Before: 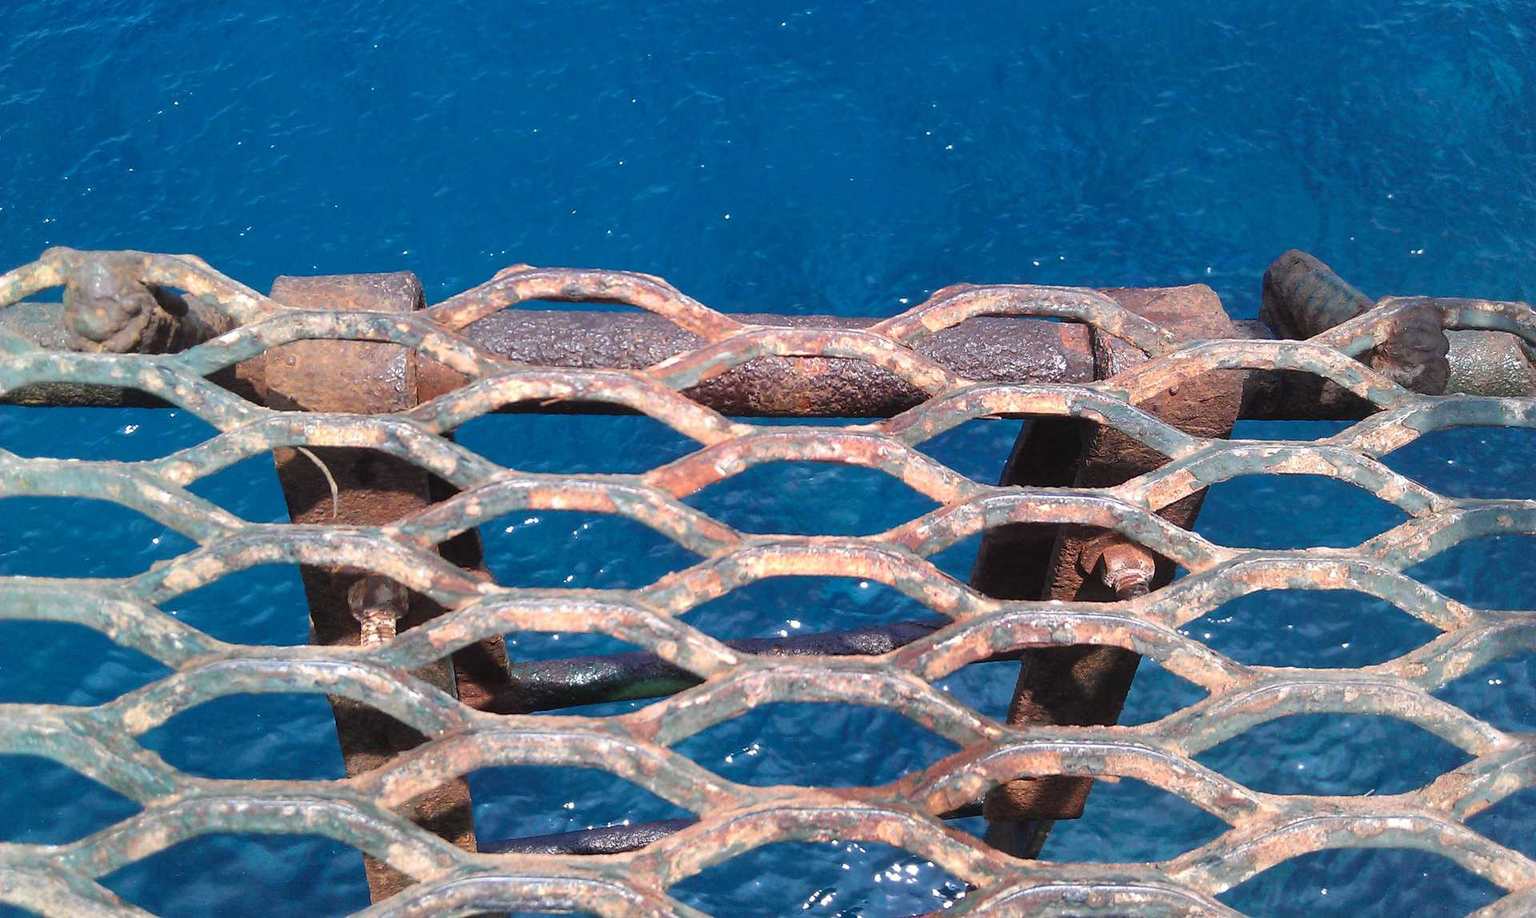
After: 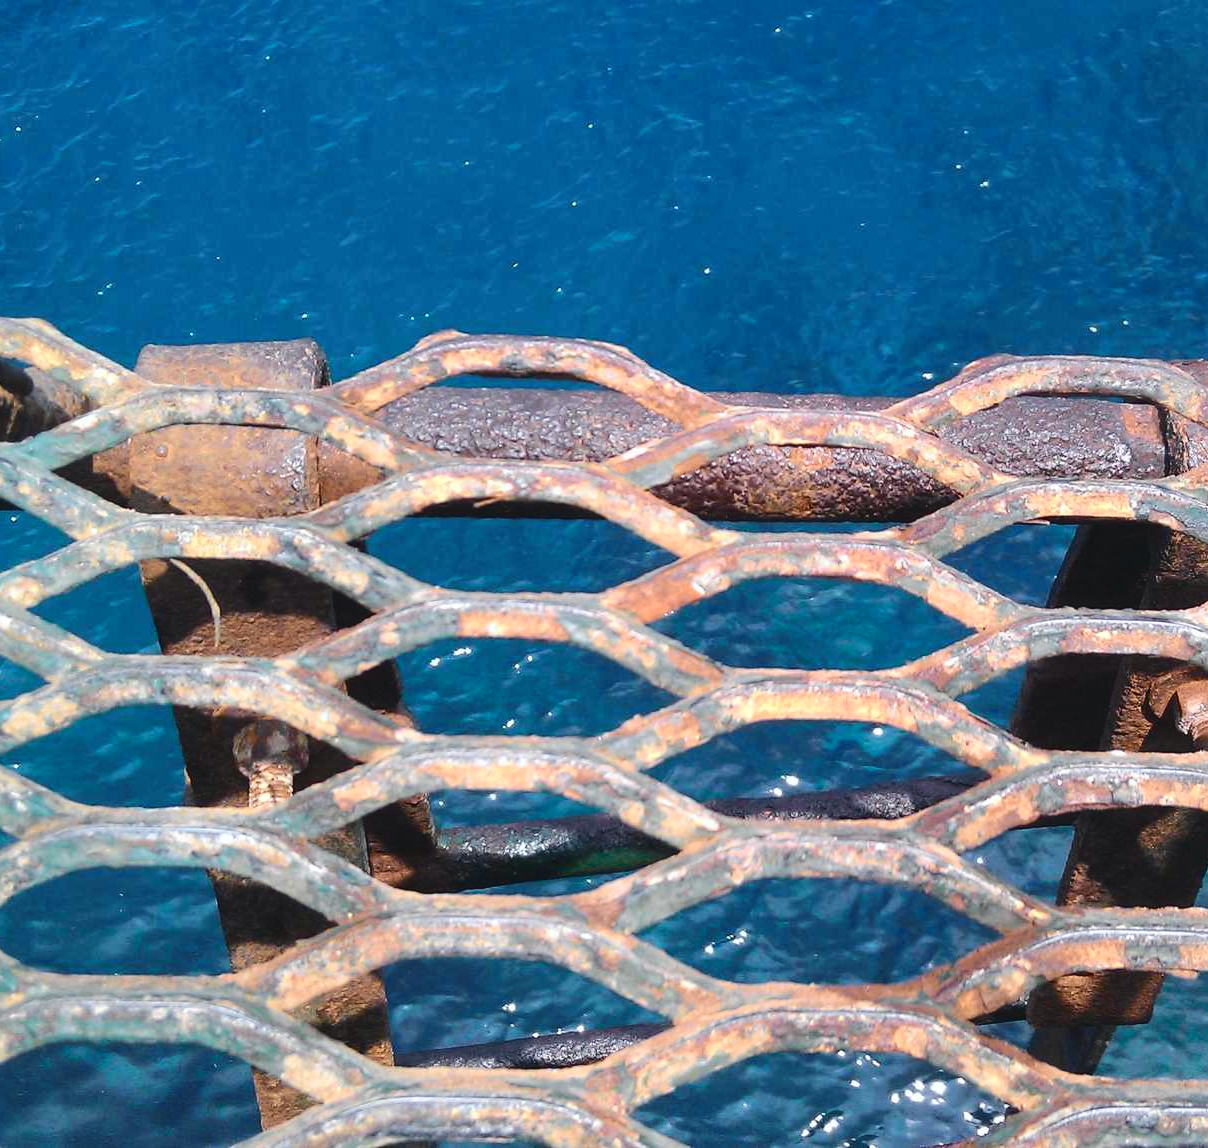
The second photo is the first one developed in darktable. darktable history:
tone curve: curves: ch0 [(0, 0.046) (0.037, 0.056) (0.176, 0.162) (0.33, 0.331) (0.432, 0.475) (0.601, 0.665) (0.843, 0.876) (1, 1)]; ch1 [(0, 0) (0.339, 0.349) (0.445, 0.42) (0.476, 0.47) (0.497, 0.492) (0.523, 0.514) (0.557, 0.558) (0.632, 0.615) (0.728, 0.746) (1, 1)]; ch2 [(0, 0) (0.327, 0.324) (0.417, 0.44) (0.46, 0.453) (0.502, 0.495) (0.526, 0.52) (0.54, 0.55) (0.606, 0.626) (0.745, 0.704) (1, 1)], color space Lab, independent channels, preserve colors none
crop: left 10.562%, right 26.478%
